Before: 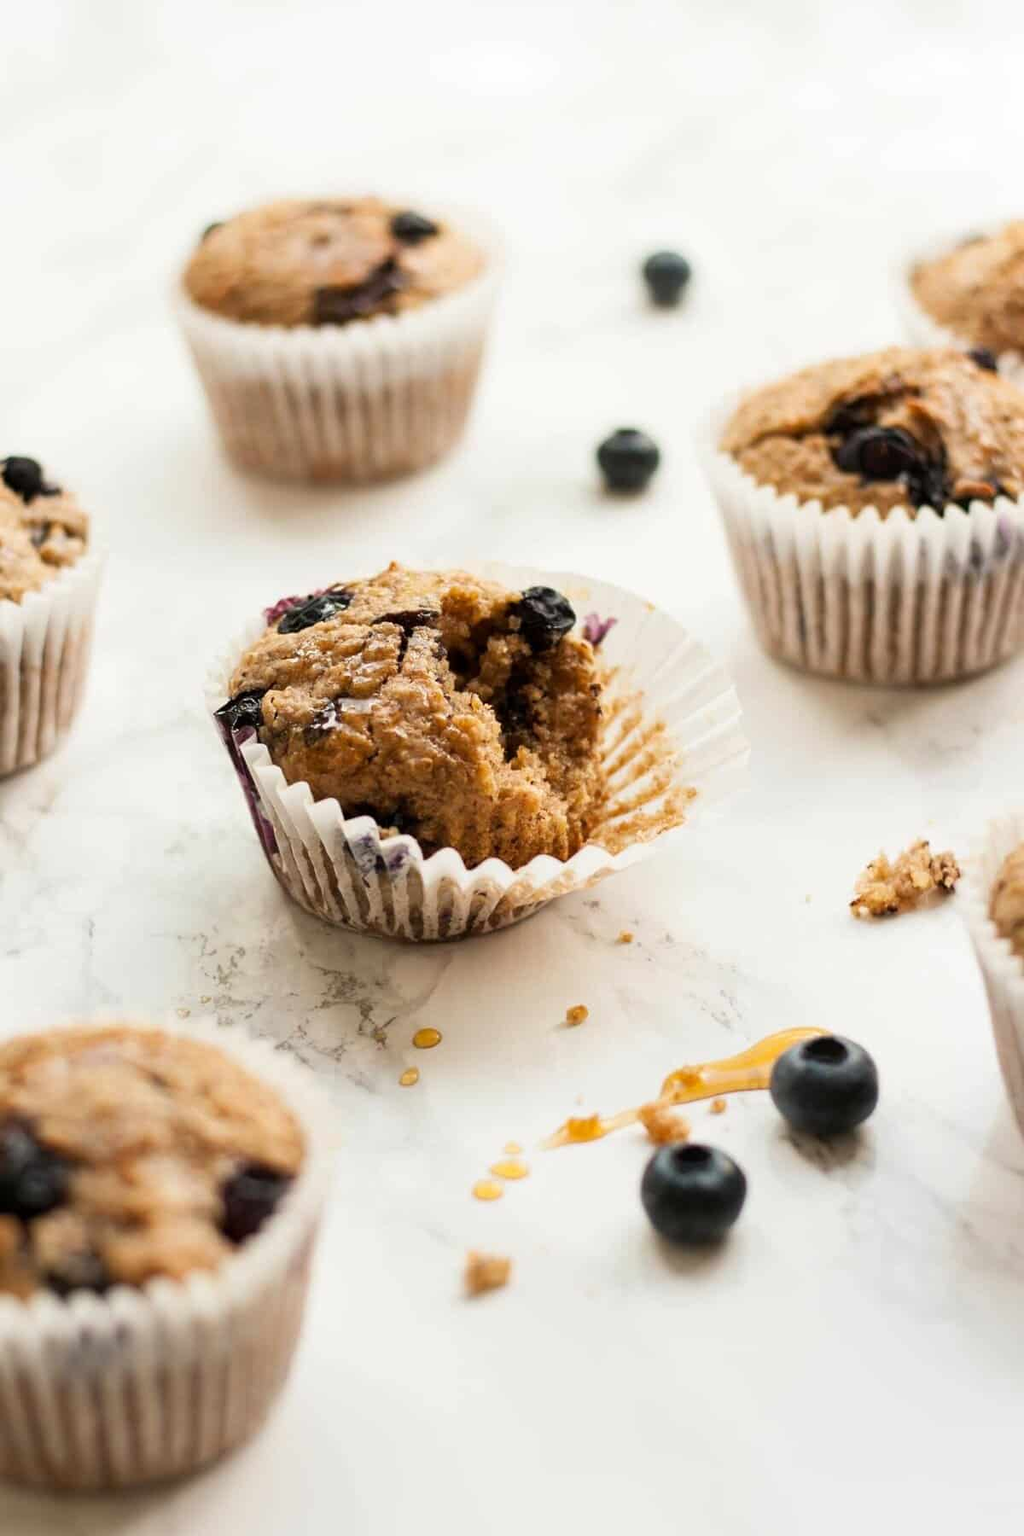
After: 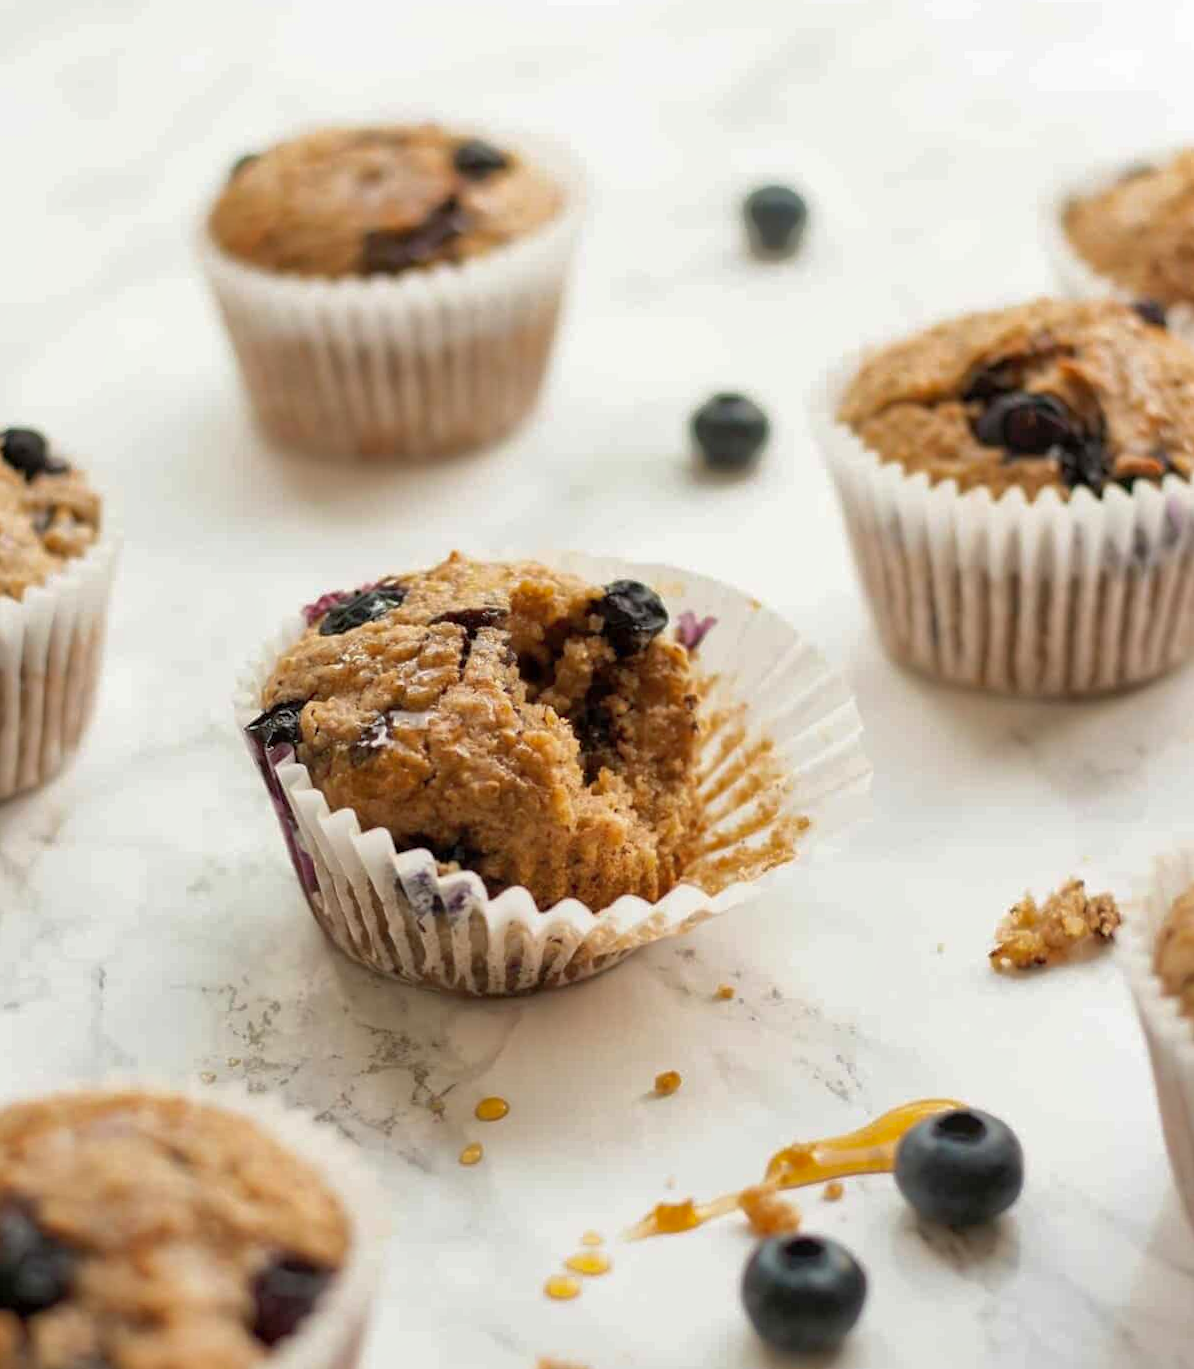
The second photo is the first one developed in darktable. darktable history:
crop: top 5.667%, bottom 17.637%
rotate and perspective: rotation 0.192°, lens shift (horizontal) -0.015, crop left 0.005, crop right 0.996, crop top 0.006, crop bottom 0.99
shadows and highlights: on, module defaults
